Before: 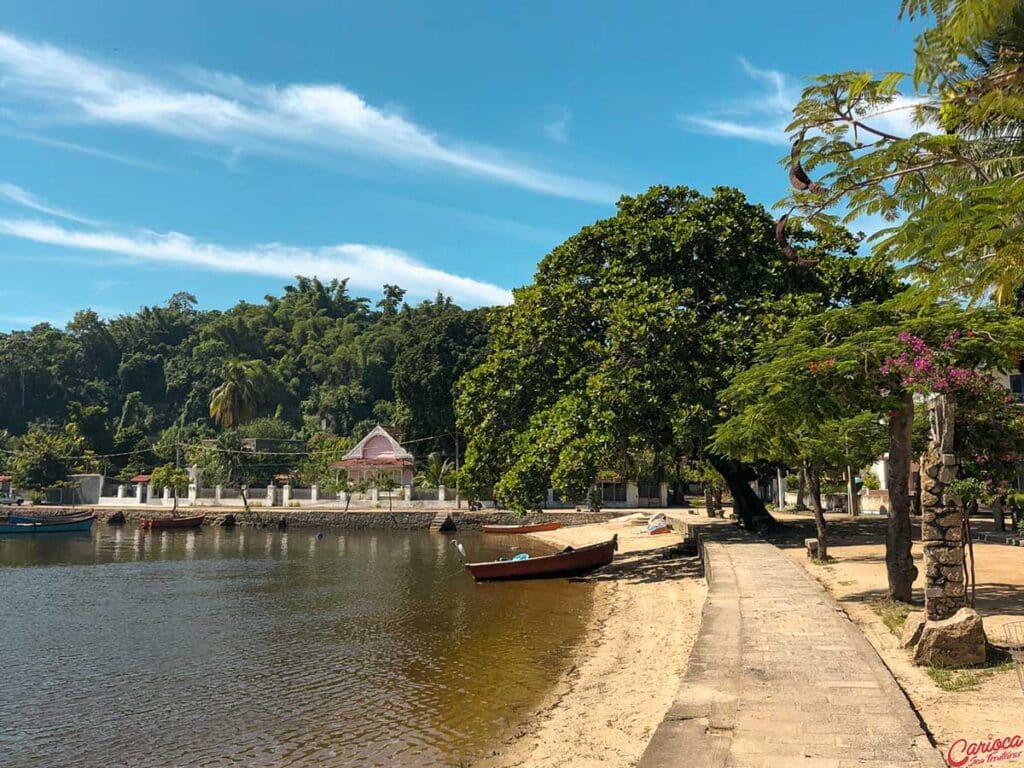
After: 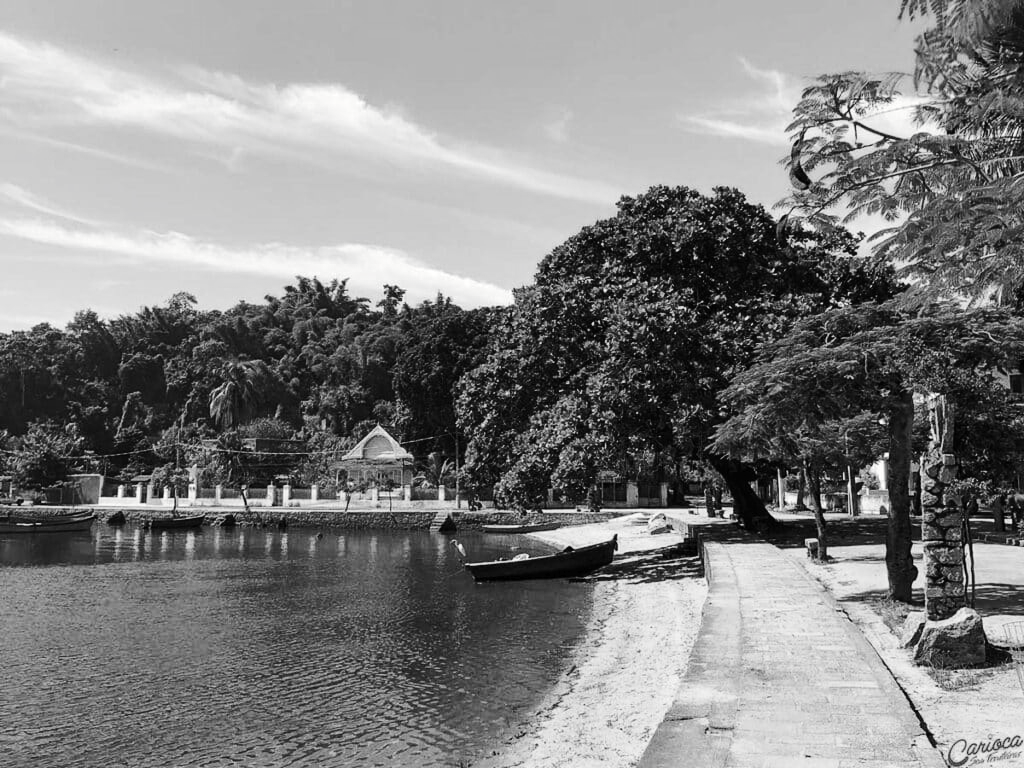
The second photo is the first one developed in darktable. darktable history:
tone curve: curves: ch0 [(0, 0) (0.003, 0.008) (0.011, 0.011) (0.025, 0.018) (0.044, 0.028) (0.069, 0.039) (0.1, 0.056) (0.136, 0.081) (0.177, 0.118) (0.224, 0.164) (0.277, 0.223) (0.335, 0.3) (0.399, 0.399) (0.468, 0.51) (0.543, 0.618) (0.623, 0.71) (0.709, 0.79) (0.801, 0.865) (0.898, 0.93) (1, 1)], preserve colors none
color look up table: target L [93.05, 101.26, 100.94, 85.98, 75.15, 81.69, 65.11, 54.5, 49.9, 49.37, 24.72, 3.967, 201.51, 93.05, 77.71, 65.11, 59.41, 55.28, 43.73, 43.19, 50.96, 33.81, 9.263, 26.5, 24.42, 4.68, 85.27, 74.42, 74.05, 64.36, 71.1, 62.72, 42.17, 55.54, 41.76, 30.59, 43.19, 34.03, 29.73, 15.64, 9.764, 3.967, 101.57, 101.57, 82.05, 78.43, 73.31, 41.96, 39.63], target a [-0.1, 0.001, 0.001, -0.003, -0.001, -0.002, 0, 0.001 ×4, 0, 0, -0.1, 0, 0, 0, 0.001 ×5, 0, 0.001, 0, 0, -0.001, -0.001, 0, 0, 0, 0.001 ×7, 0 ×4, 0.001, 0.001, 0, 0, 0, 0.001, 0.001], target b [1.232, -0.004, -0.004, 0.024, 0.022, 0.023, 0.002, -0.004 ×4, 0.001, -0.001, 1.232, 0.001, 0.002, 0.002, -0.004 ×4, -0.006, 0.003, -0.004, -0.002, 0, 0.002 ×5, -0.004, -0.006, -0.004, -0.006, -0.004, -0.004, -0.006, -0.002, -0.002, -0.001, 0.001, -0.004, -0.004, 0.001, 0.001, 0.002, -0.006, -0.004], num patches 49
